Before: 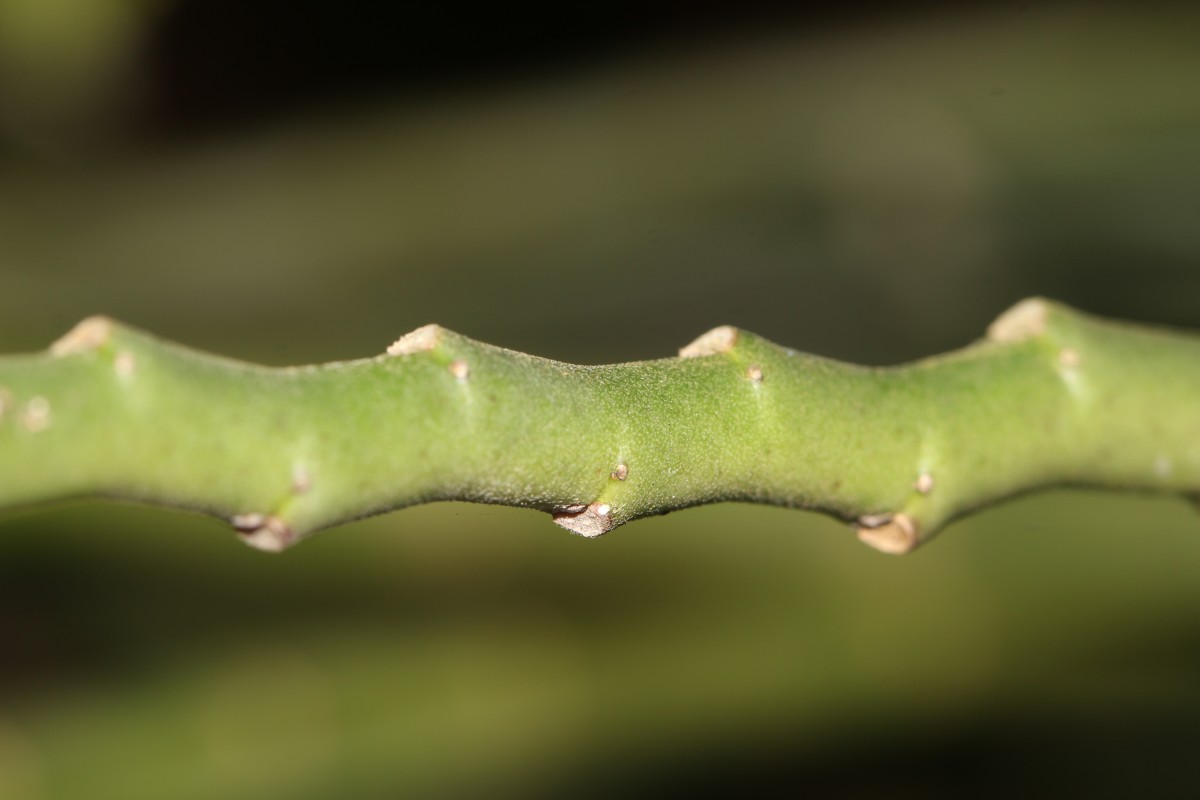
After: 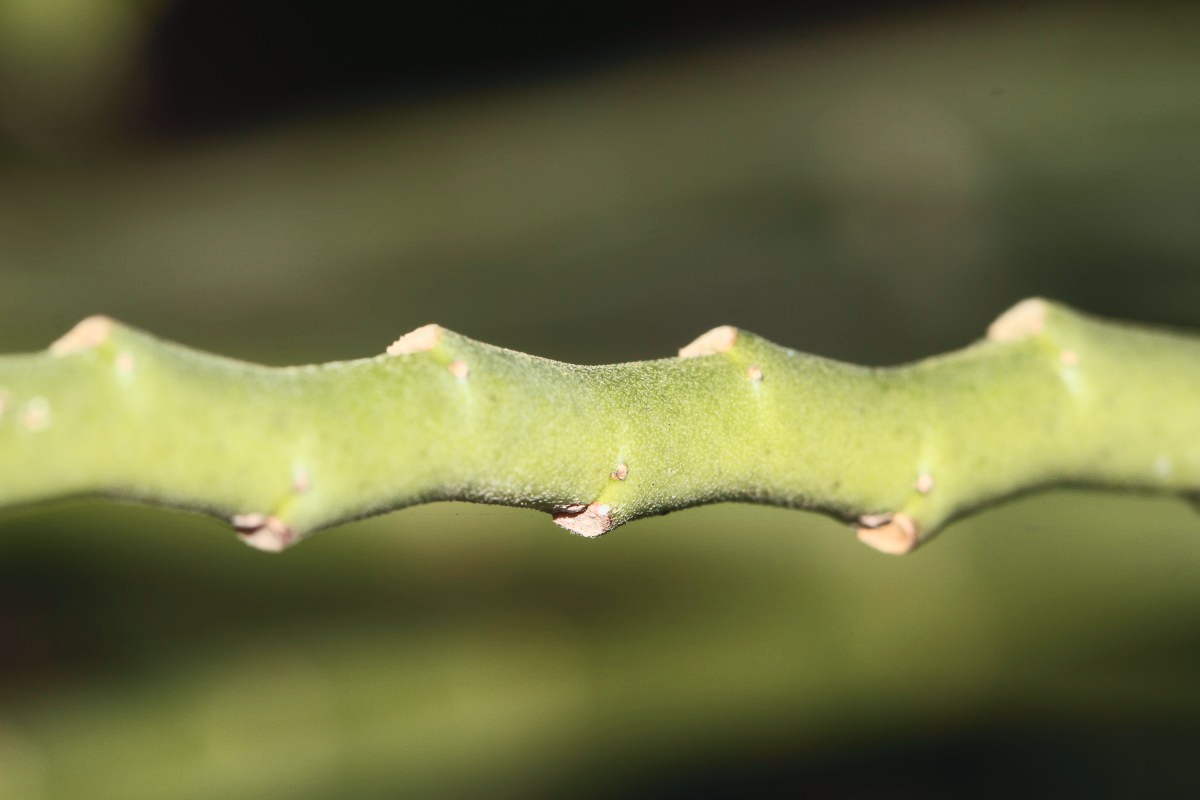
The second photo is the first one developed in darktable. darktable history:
tone curve: curves: ch0 [(0, 0.026) (0.172, 0.194) (0.398, 0.437) (0.469, 0.544) (0.612, 0.741) (0.845, 0.926) (1, 0.968)]; ch1 [(0, 0) (0.437, 0.453) (0.472, 0.467) (0.502, 0.502) (0.531, 0.537) (0.574, 0.583) (0.617, 0.64) (0.699, 0.749) (0.859, 0.919) (1, 1)]; ch2 [(0, 0) (0.33, 0.301) (0.421, 0.443) (0.476, 0.502) (0.511, 0.504) (0.553, 0.55) (0.595, 0.586) (0.664, 0.664) (1, 1)], color space Lab, independent channels, preserve colors none
exposure: exposure -0.05 EV
